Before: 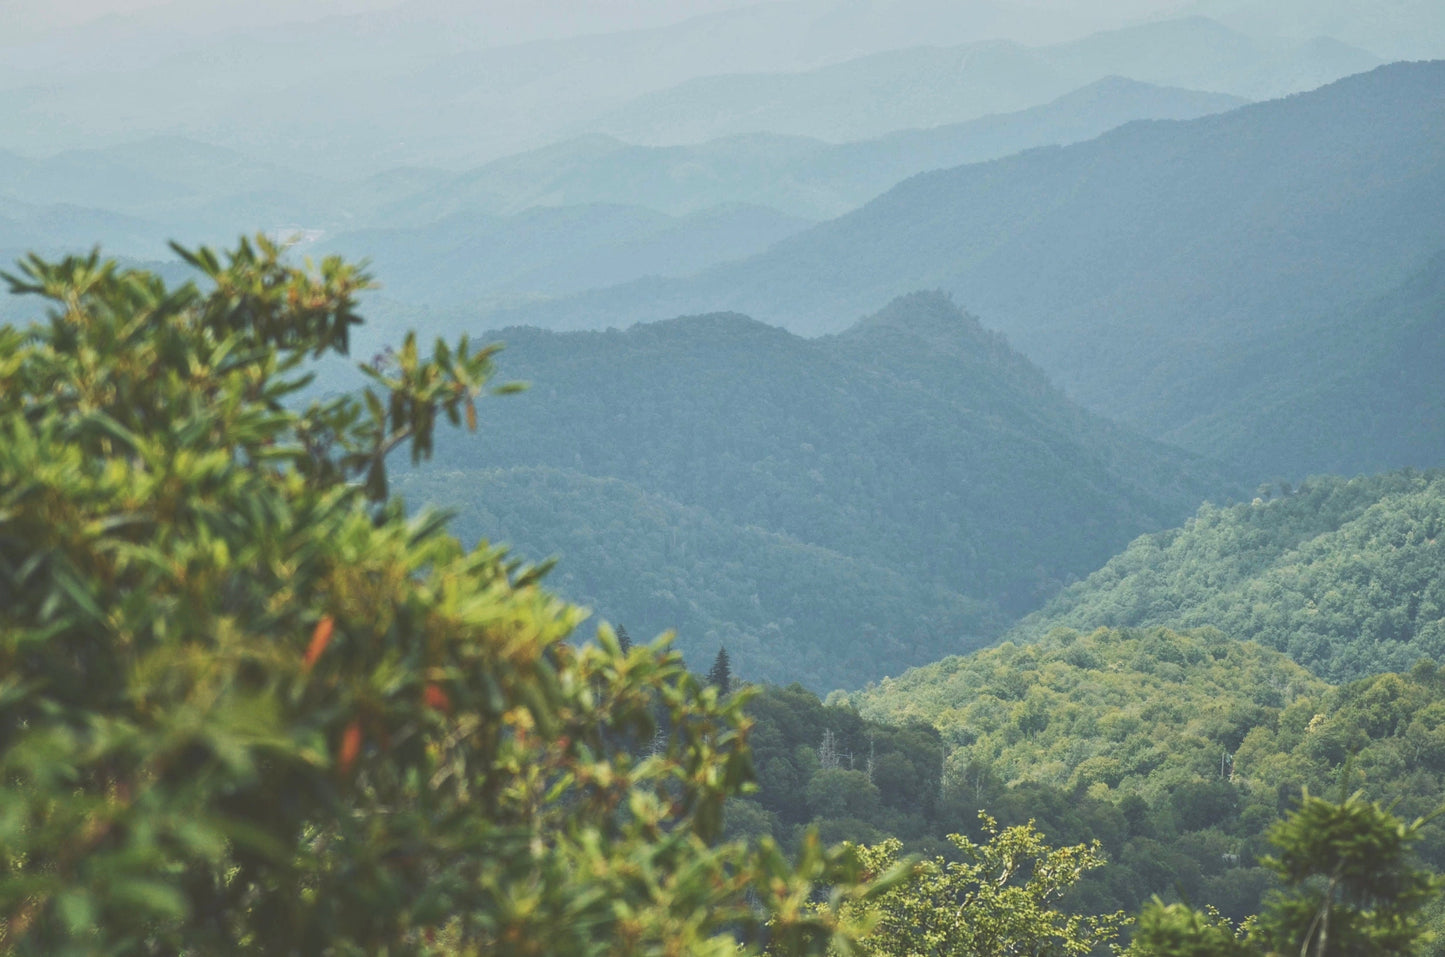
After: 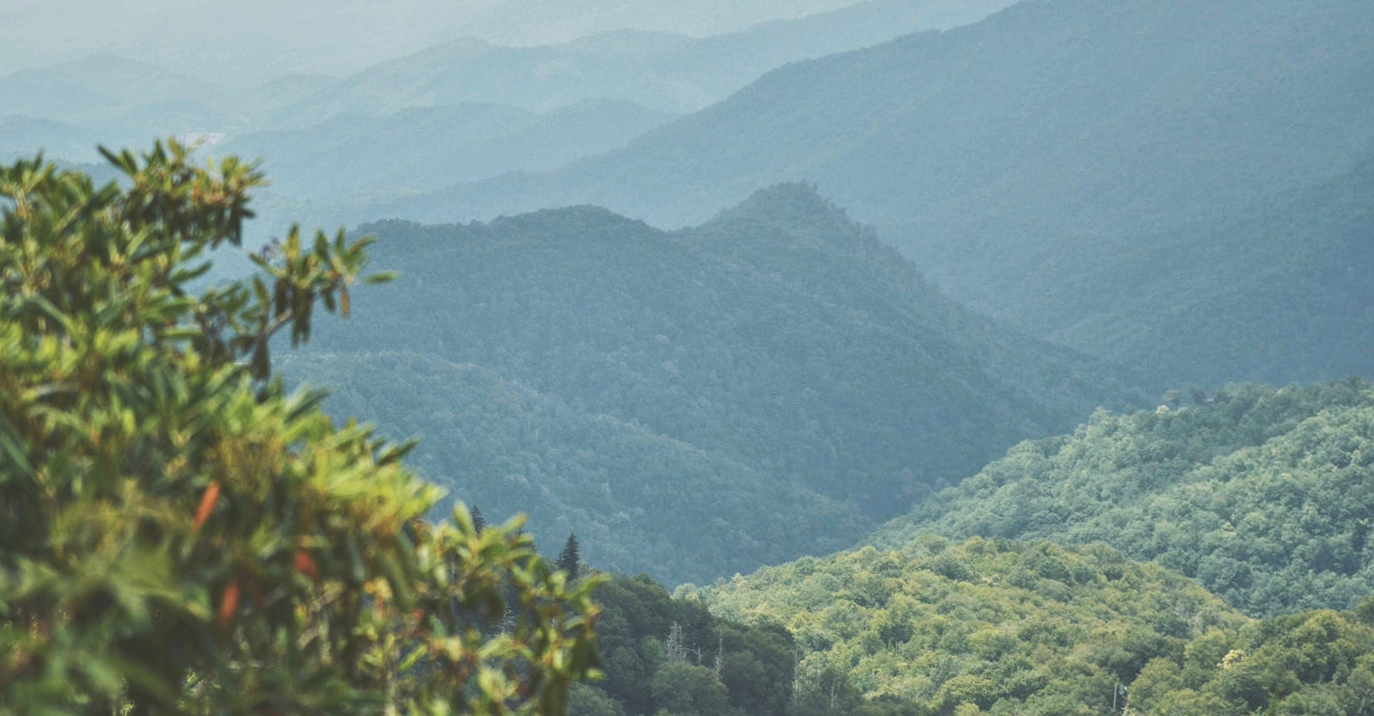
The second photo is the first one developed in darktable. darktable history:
crop: left 1.507%, top 6.147%, right 1.379%, bottom 6.637%
rotate and perspective: rotation 1.69°, lens shift (vertical) -0.023, lens shift (horizontal) -0.291, crop left 0.025, crop right 0.988, crop top 0.092, crop bottom 0.842
local contrast: on, module defaults
